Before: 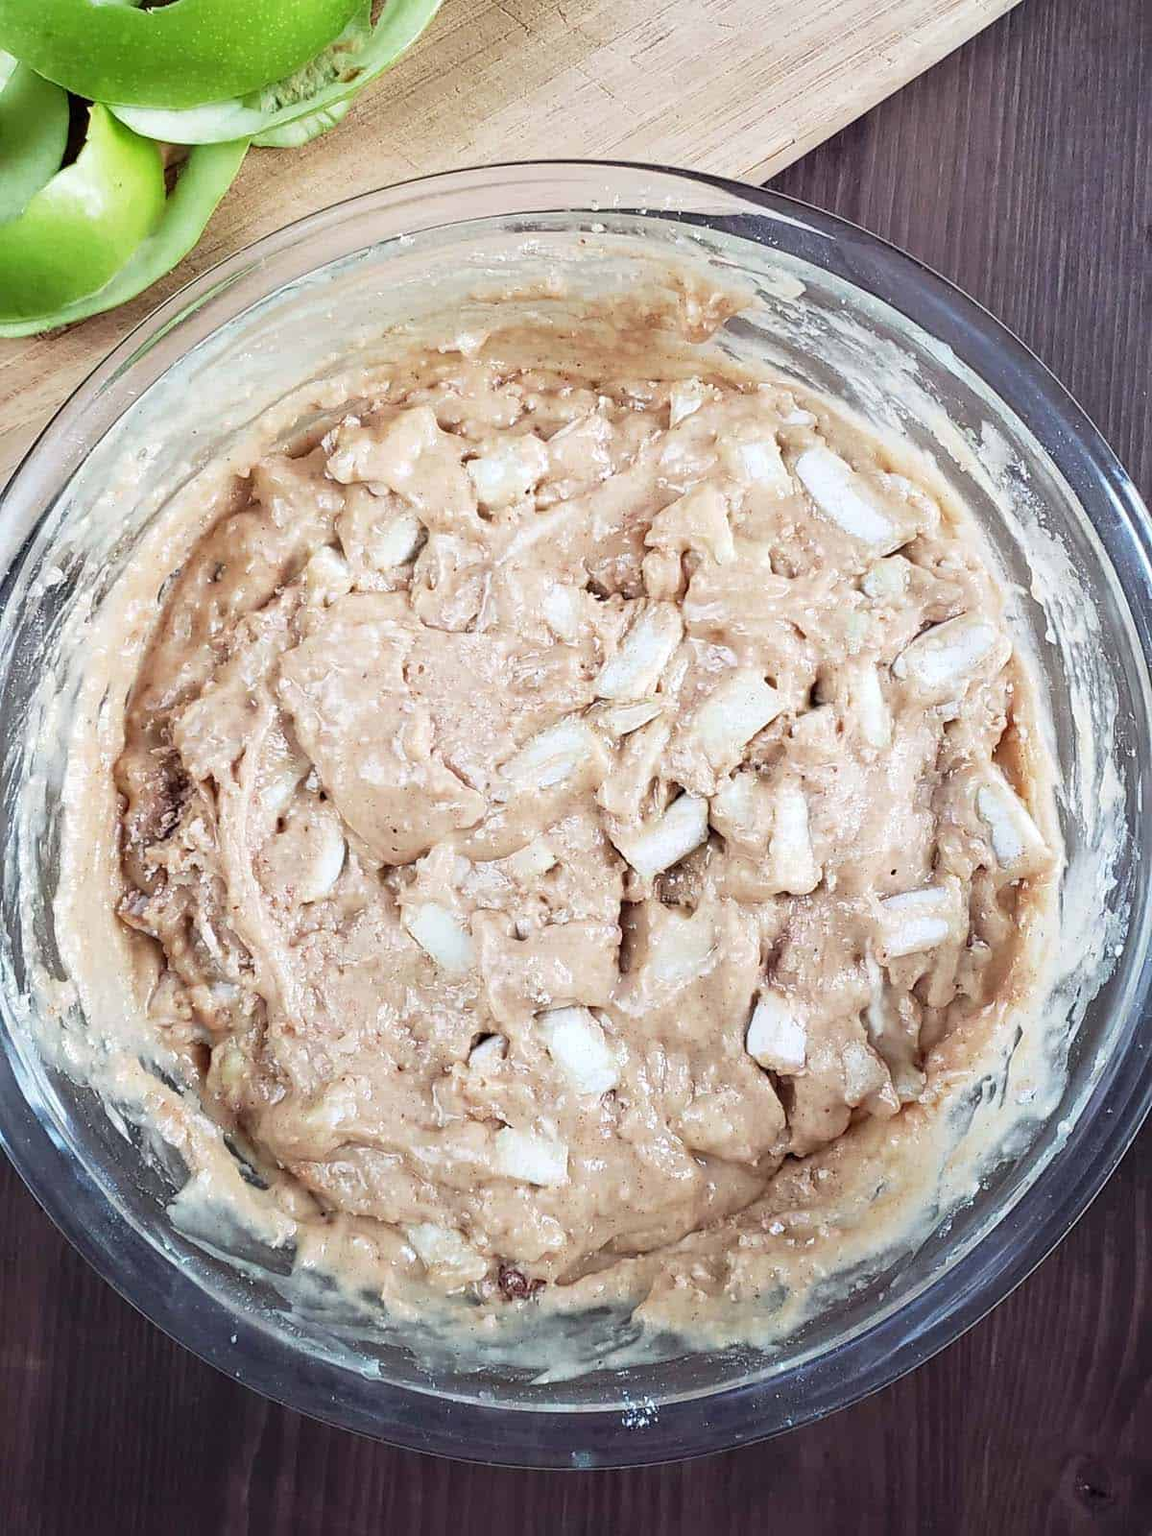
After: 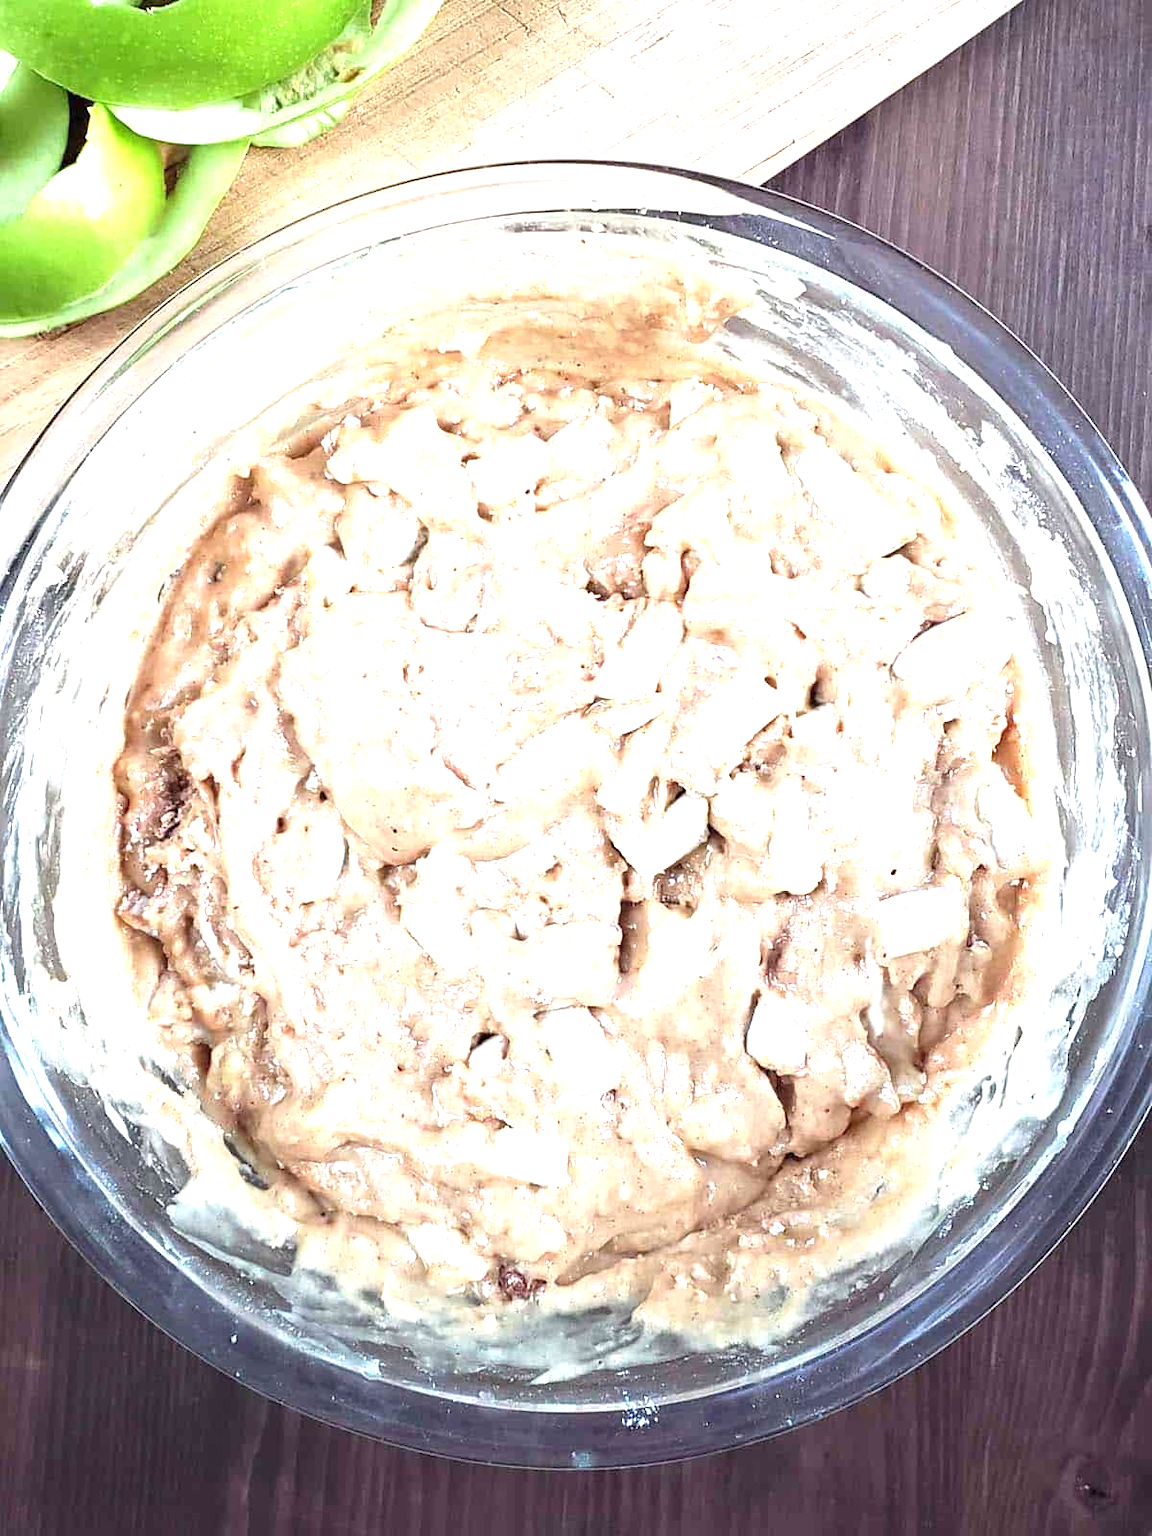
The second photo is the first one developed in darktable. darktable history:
exposure: black level correction 0, exposure 1 EV, compensate highlight preservation false
tone equalizer: smoothing diameter 2.05%, edges refinement/feathering 23.79, mask exposure compensation -1.57 EV, filter diffusion 5
